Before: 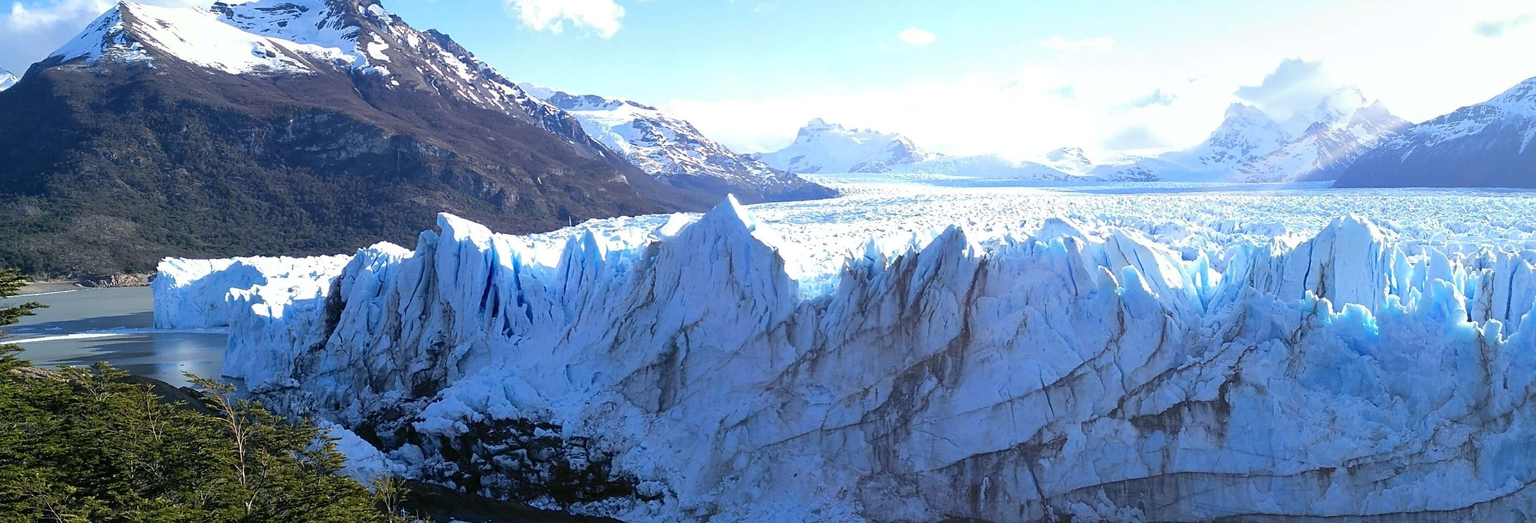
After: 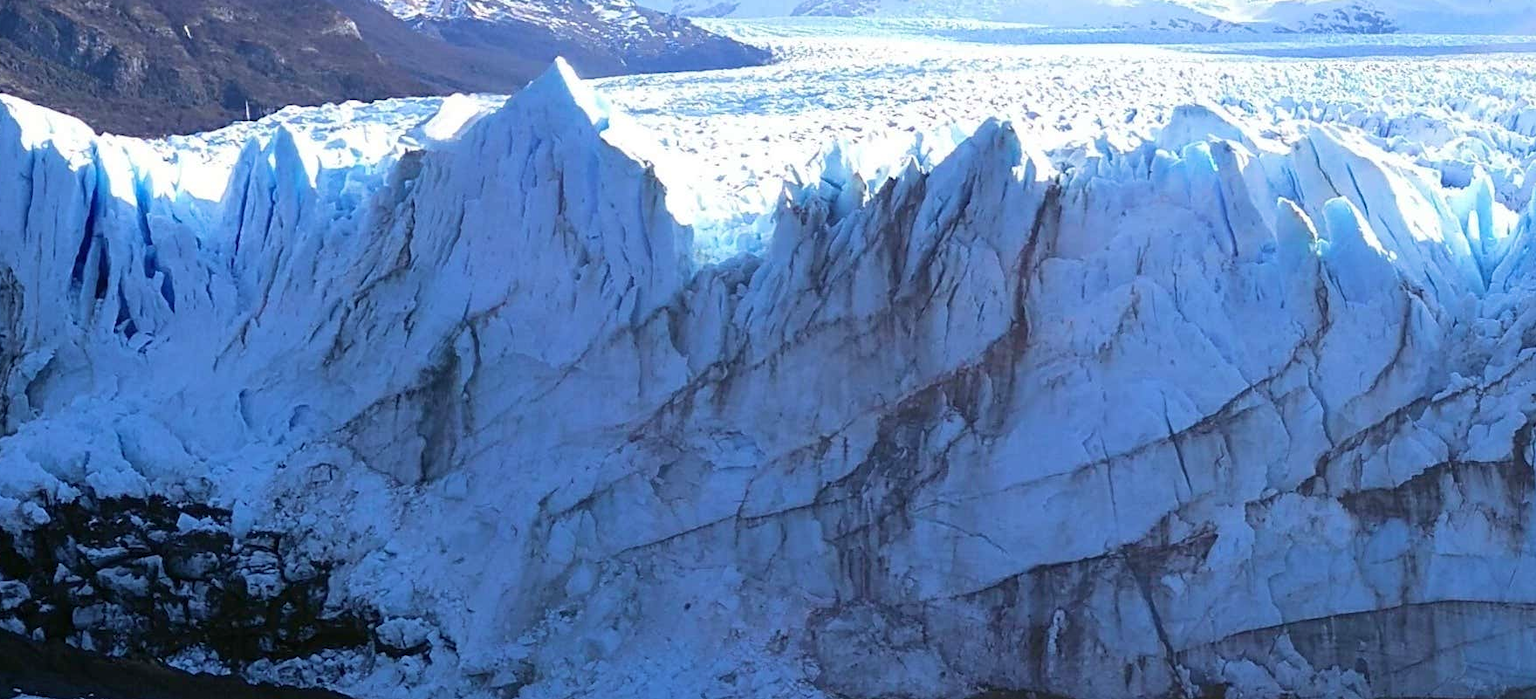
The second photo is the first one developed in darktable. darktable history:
velvia: on, module defaults
crop and rotate: left 28.878%, top 31.465%, right 19.851%
